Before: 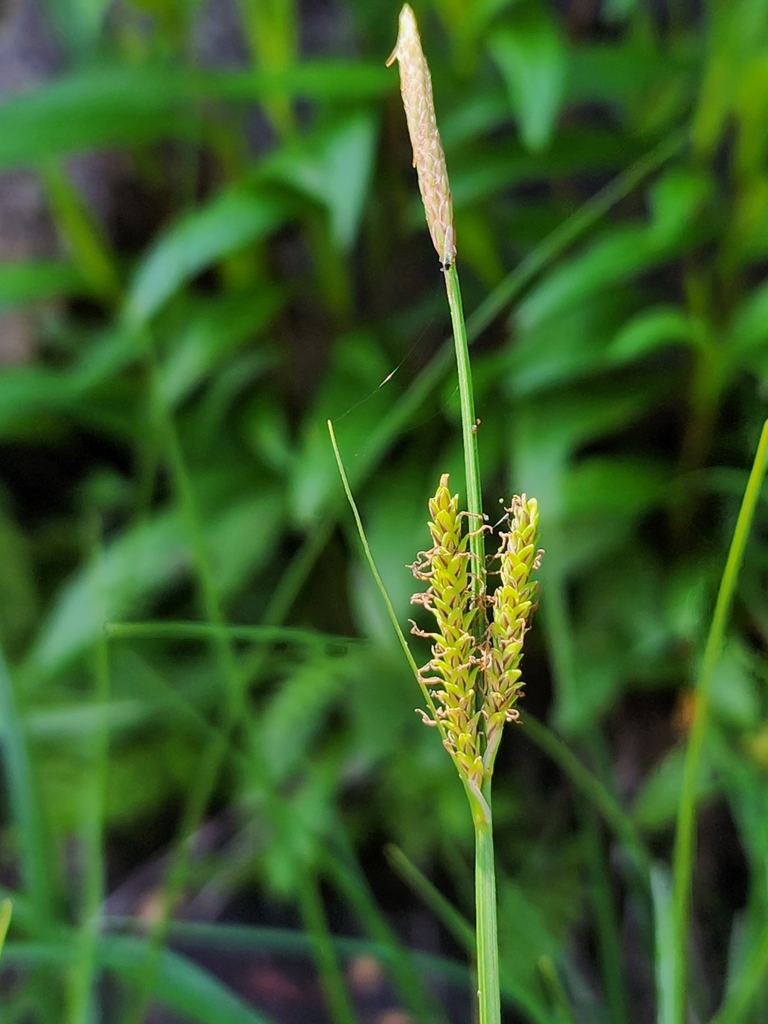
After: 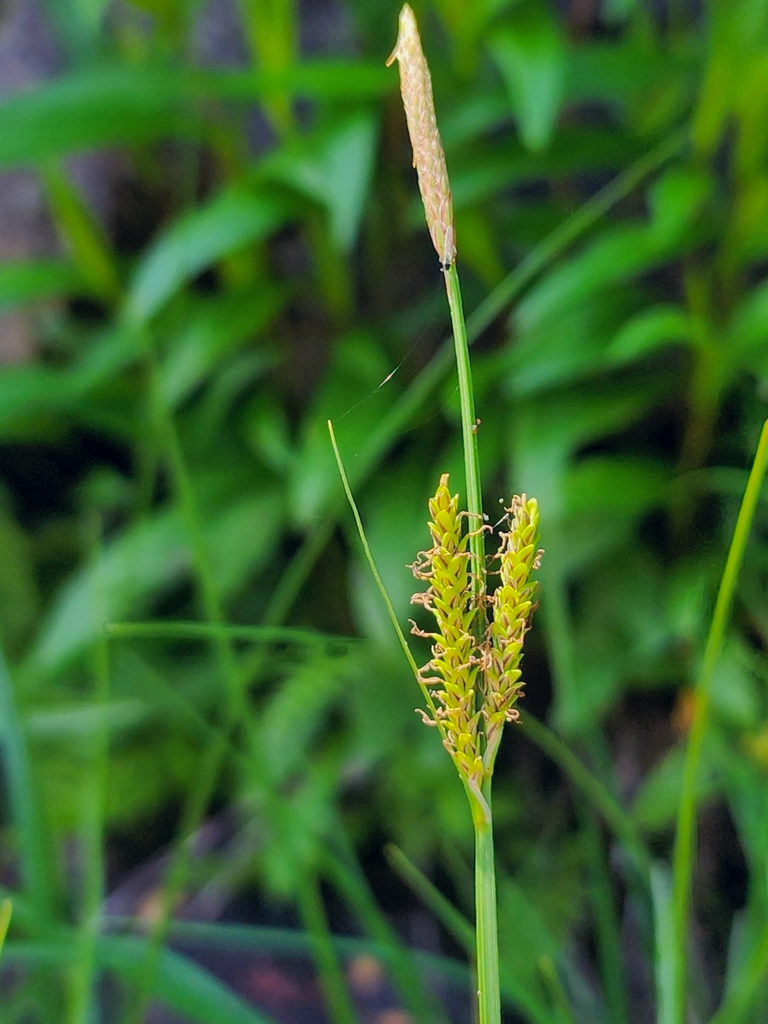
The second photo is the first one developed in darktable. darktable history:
color balance rgb: shadows lift › chroma 1.971%, shadows lift › hue 261.71°, perceptual saturation grading › global saturation 0.619%, global vibrance 20%
tone equalizer: on, module defaults
shadows and highlights: on, module defaults
color correction: highlights a* 0.472, highlights b* 2.68, shadows a* -0.722, shadows b* -4.12
